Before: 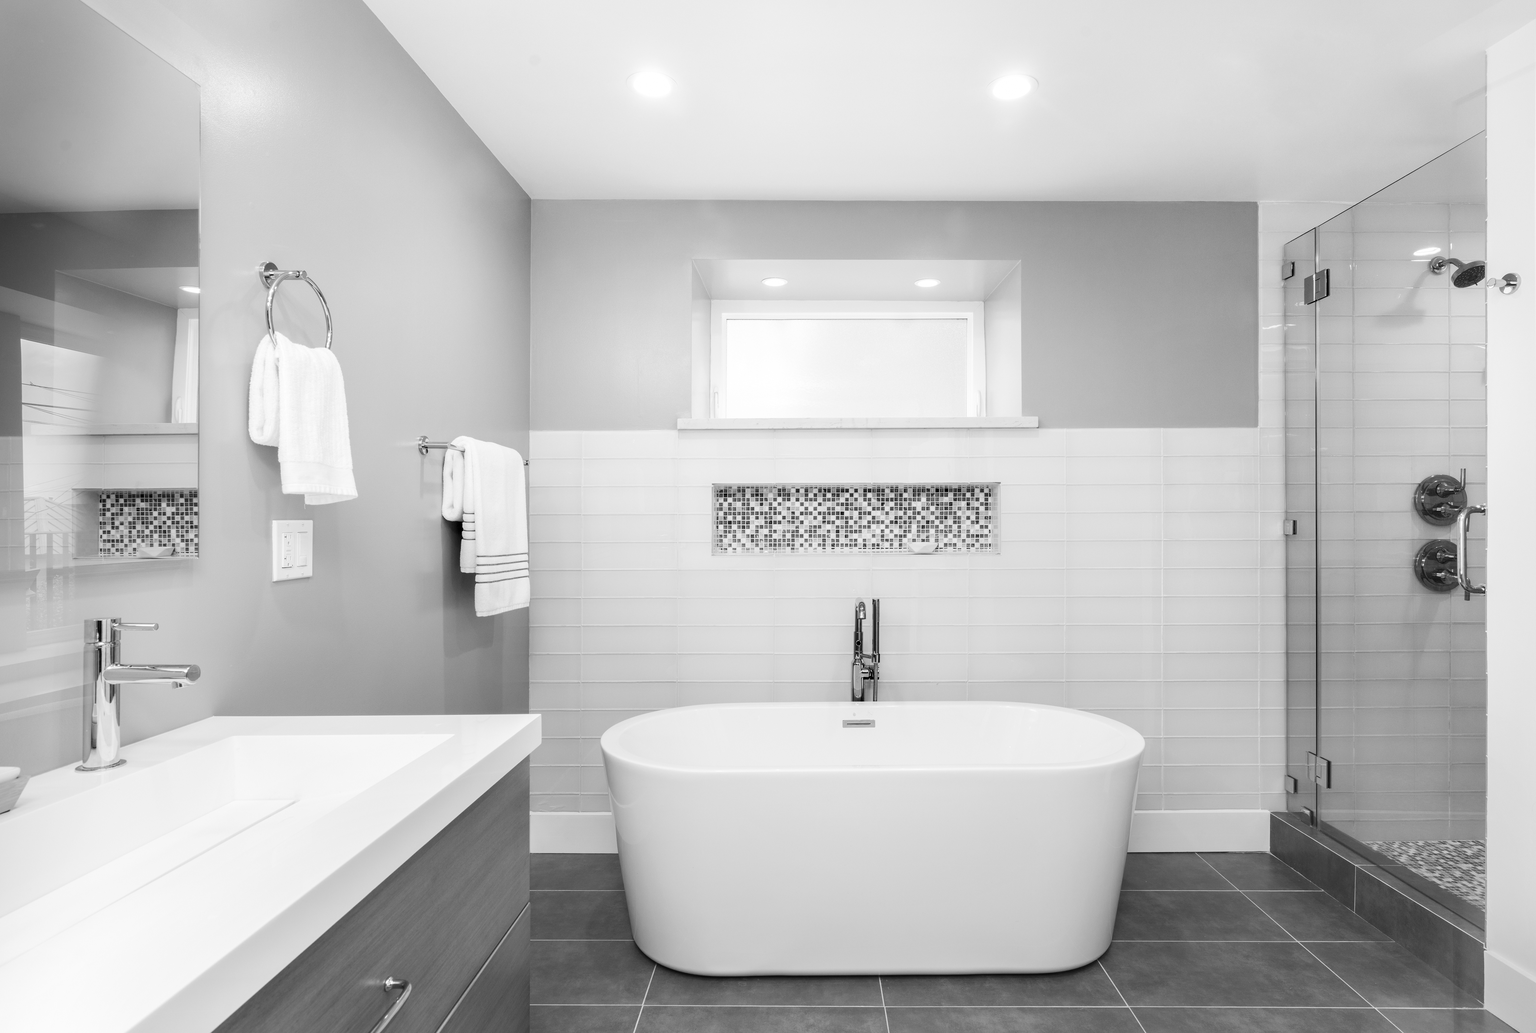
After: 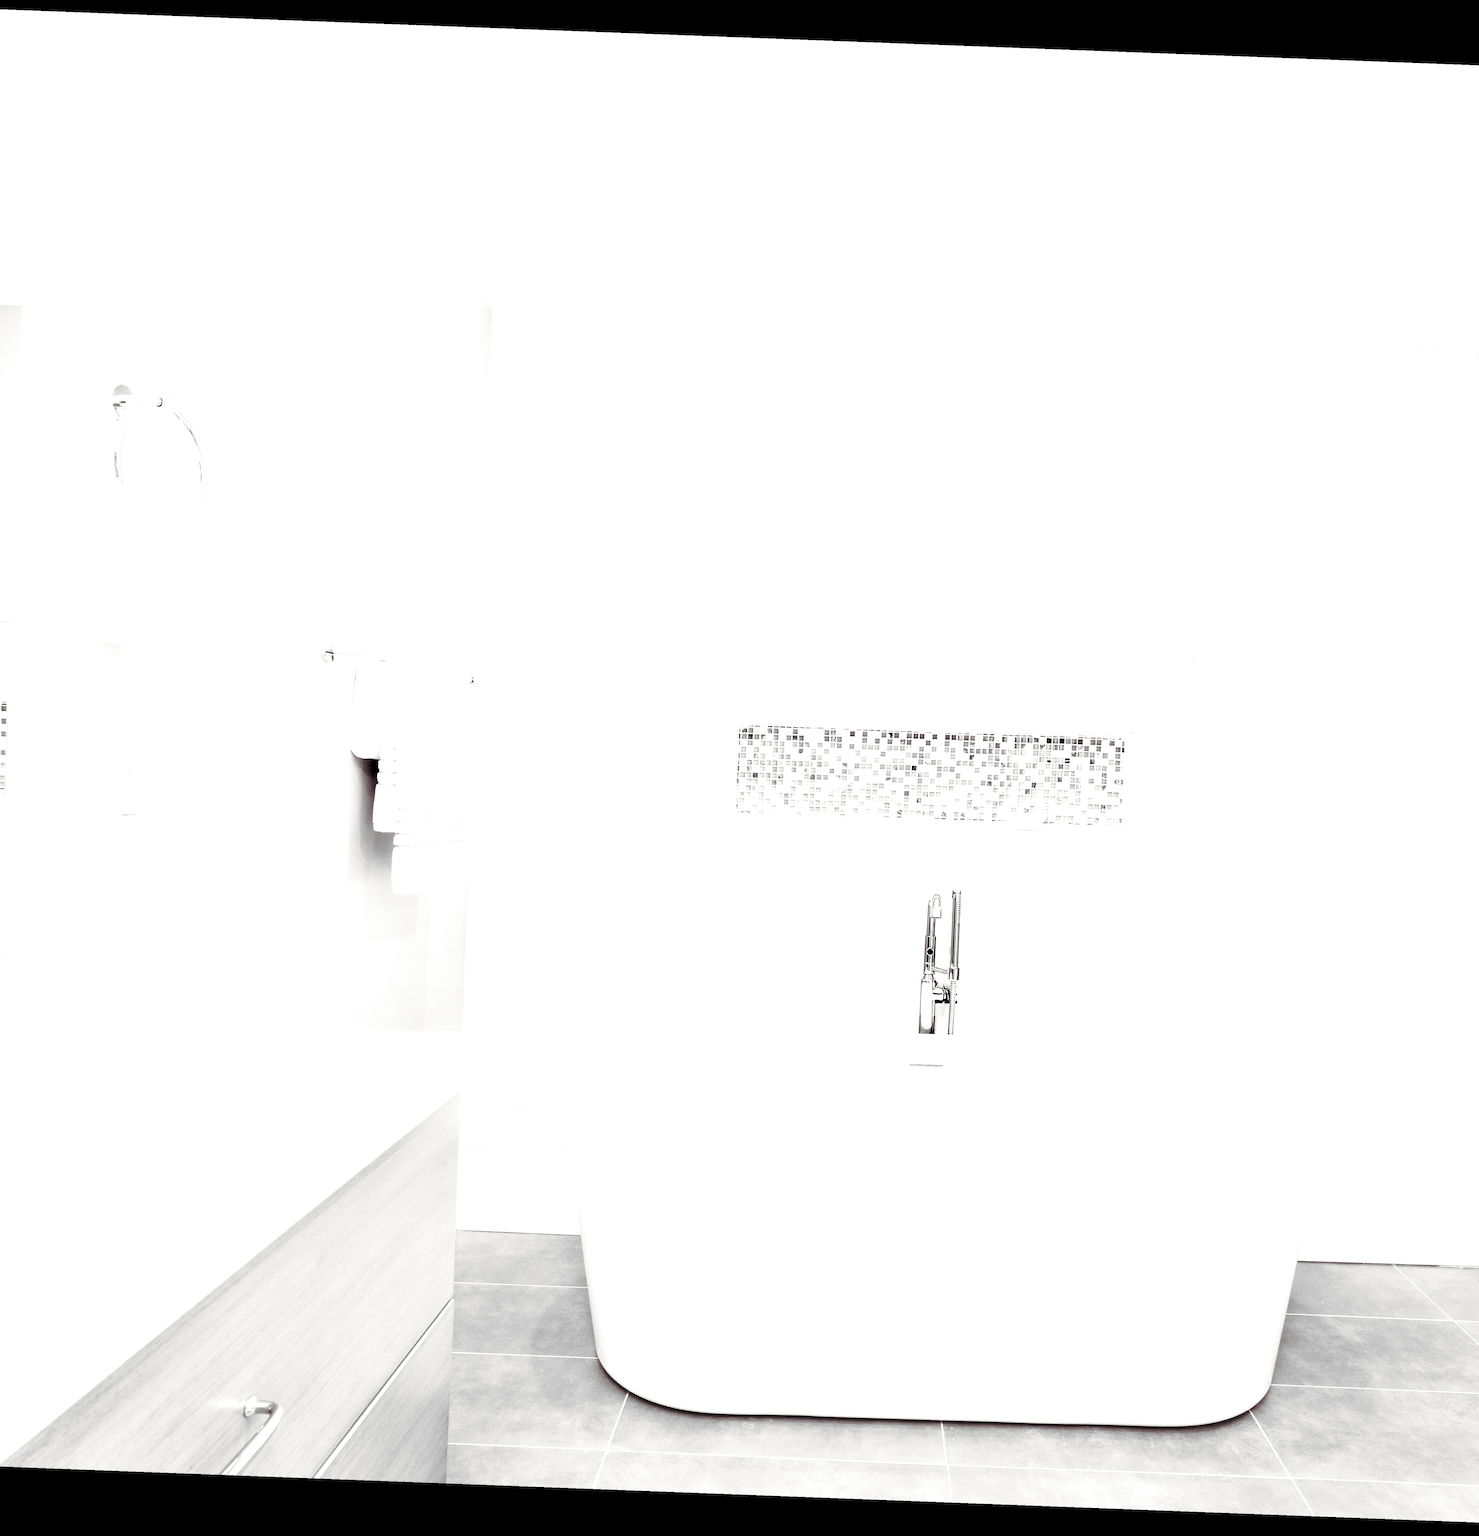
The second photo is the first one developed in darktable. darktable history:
crop and rotate: left 13.537%, right 19.796%
velvia: strength 15%
exposure: black level correction 0.001, exposure 2 EV, compensate highlight preservation false
base curve: curves: ch0 [(0, 0) (0.028, 0.03) (0.121, 0.232) (0.46, 0.748) (0.859, 0.968) (1, 1)], preserve colors none
rotate and perspective: rotation 2.17°, automatic cropping off
split-toning: shadows › saturation 0.24, highlights › hue 54°, highlights › saturation 0.24
